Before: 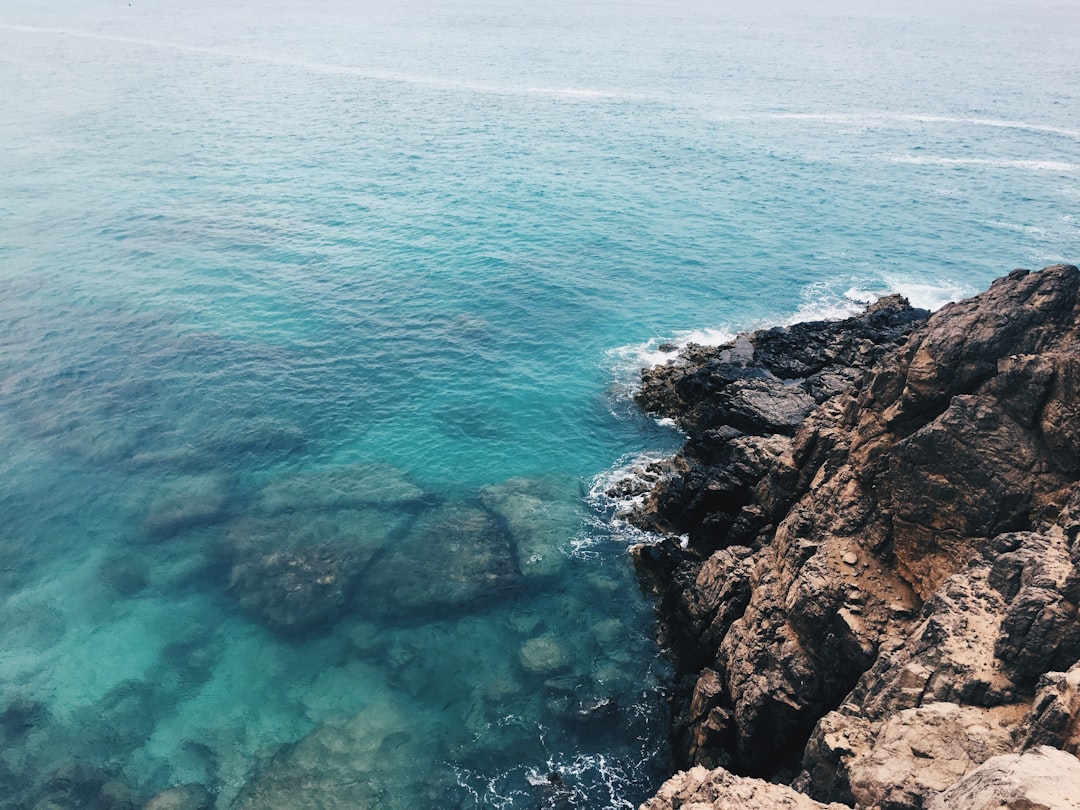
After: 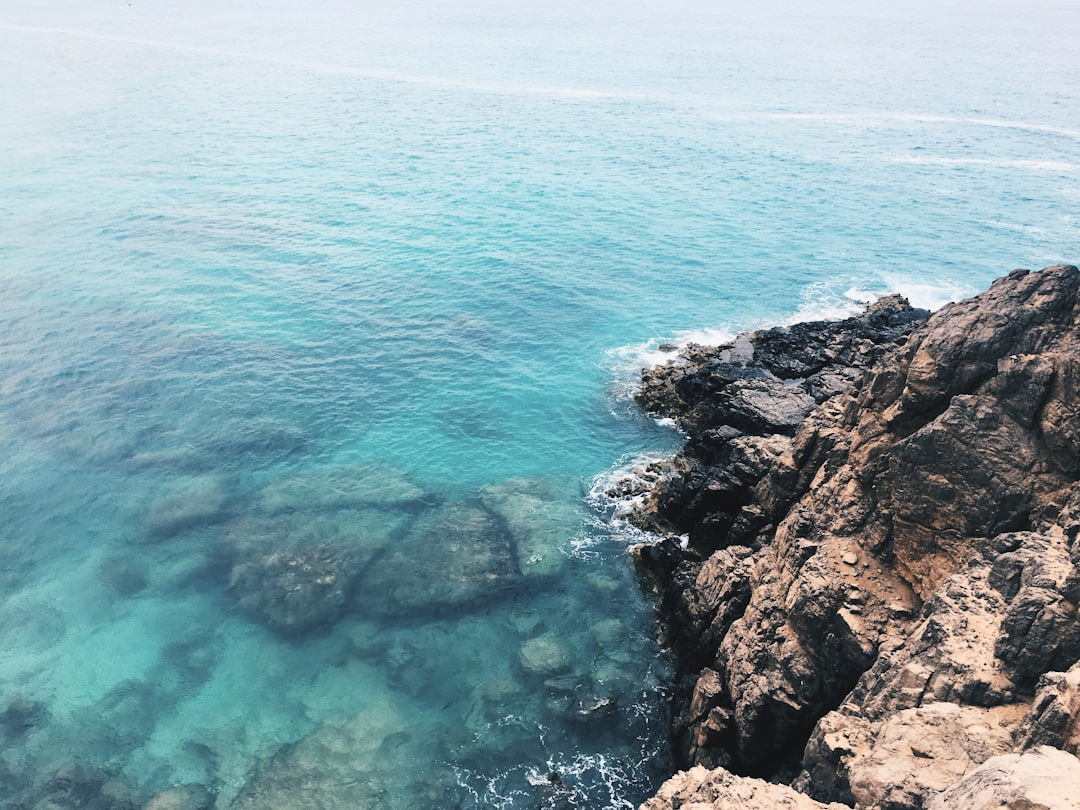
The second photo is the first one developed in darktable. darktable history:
tone curve: curves: ch0 [(0, 0) (0.003, 0.004) (0.011, 0.015) (0.025, 0.033) (0.044, 0.059) (0.069, 0.093) (0.1, 0.133) (0.136, 0.182) (0.177, 0.237) (0.224, 0.3) (0.277, 0.369) (0.335, 0.437) (0.399, 0.511) (0.468, 0.584) (0.543, 0.656) (0.623, 0.729) (0.709, 0.8) (0.801, 0.872) (0.898, 0.935) (1, 1)], color space Lab, independent channels, preserve colors none
